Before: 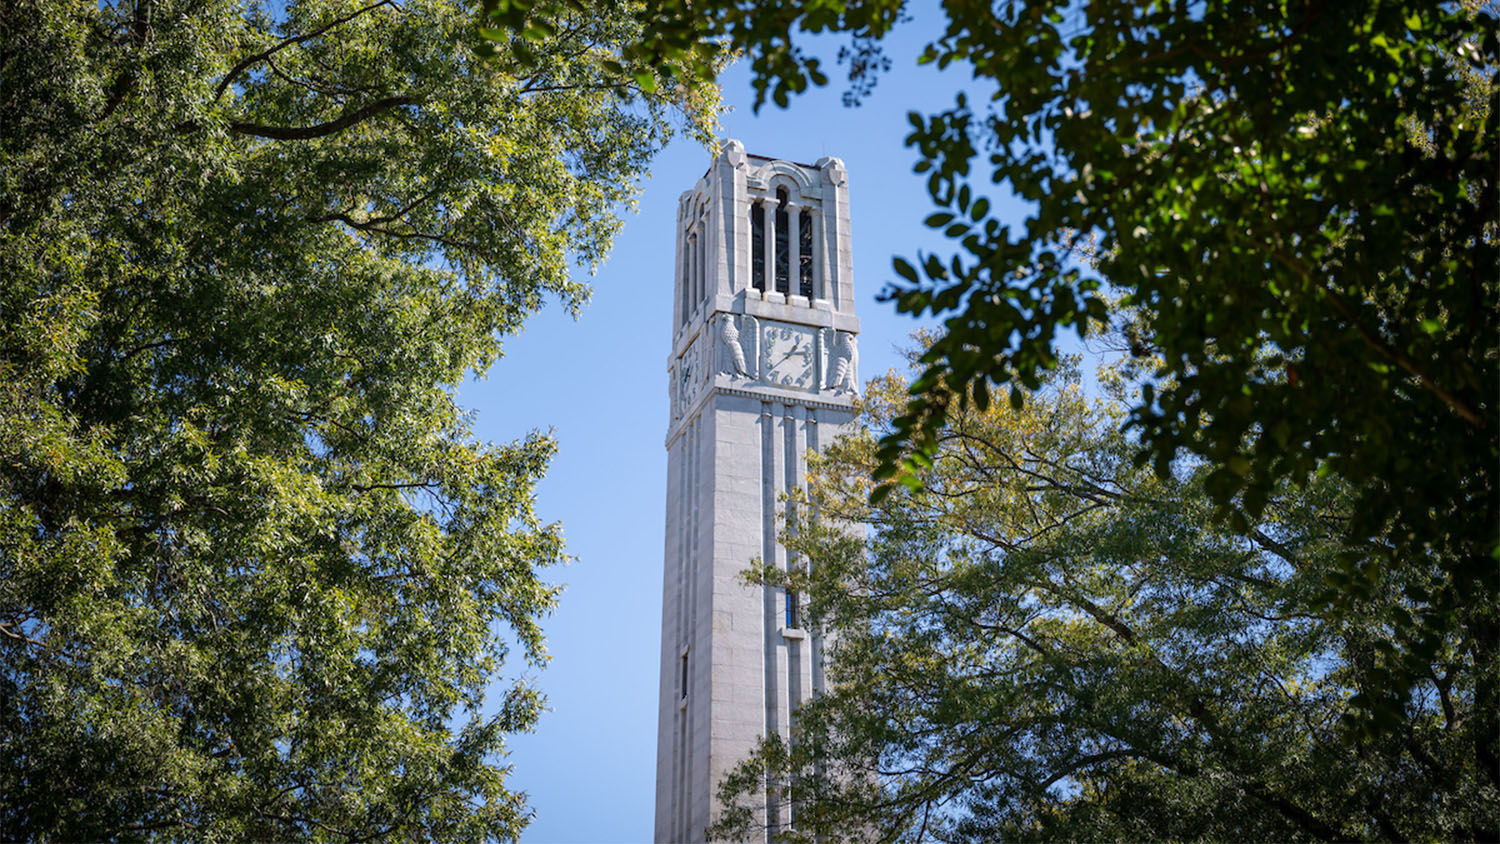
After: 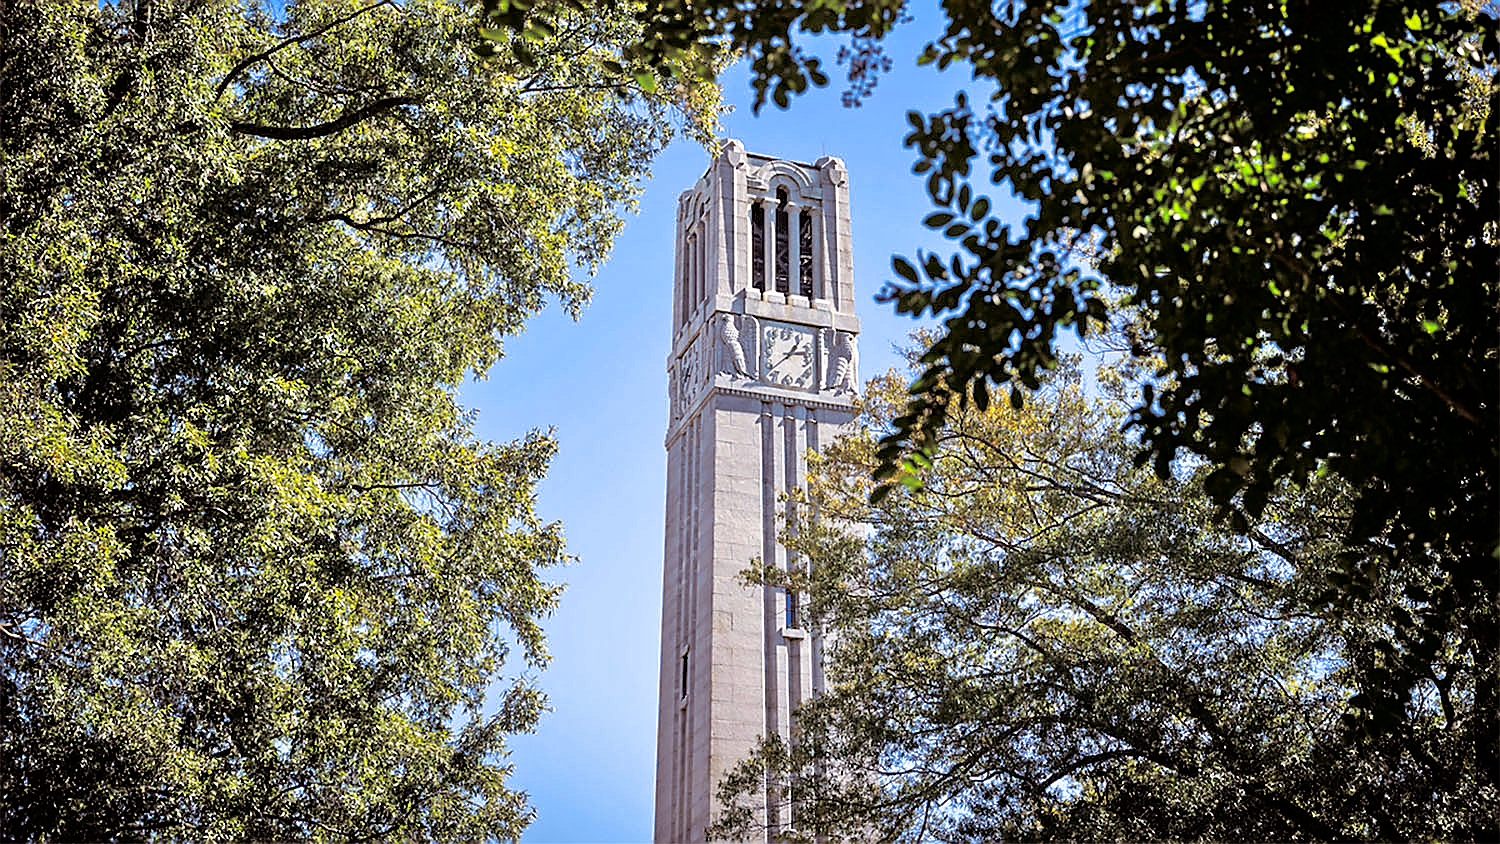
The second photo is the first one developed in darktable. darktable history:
contrast brightness saturation: contrast 0.13, brightness -0.05, saturation 0.16
tone equalizer: -7 EV 0.15 EV, -6 EV 0.6 EV, -5 EV 1.15 EV, -4 EV 1.33 EV, -3 EV 1.15 EV, -2 EV 0.6 EV, -1 EV 0.15 EV, mask exposure compensation -0.5 EV
sharpen: radius 1.4, amount 1.25, threshold 0.7
split-toning: shadows › saturation 0.24, highlights › hue 54°, highlights › saturation 0.24
haze removal: strength 0.29, distance 0.25, compatibility mode true, adaptive false
